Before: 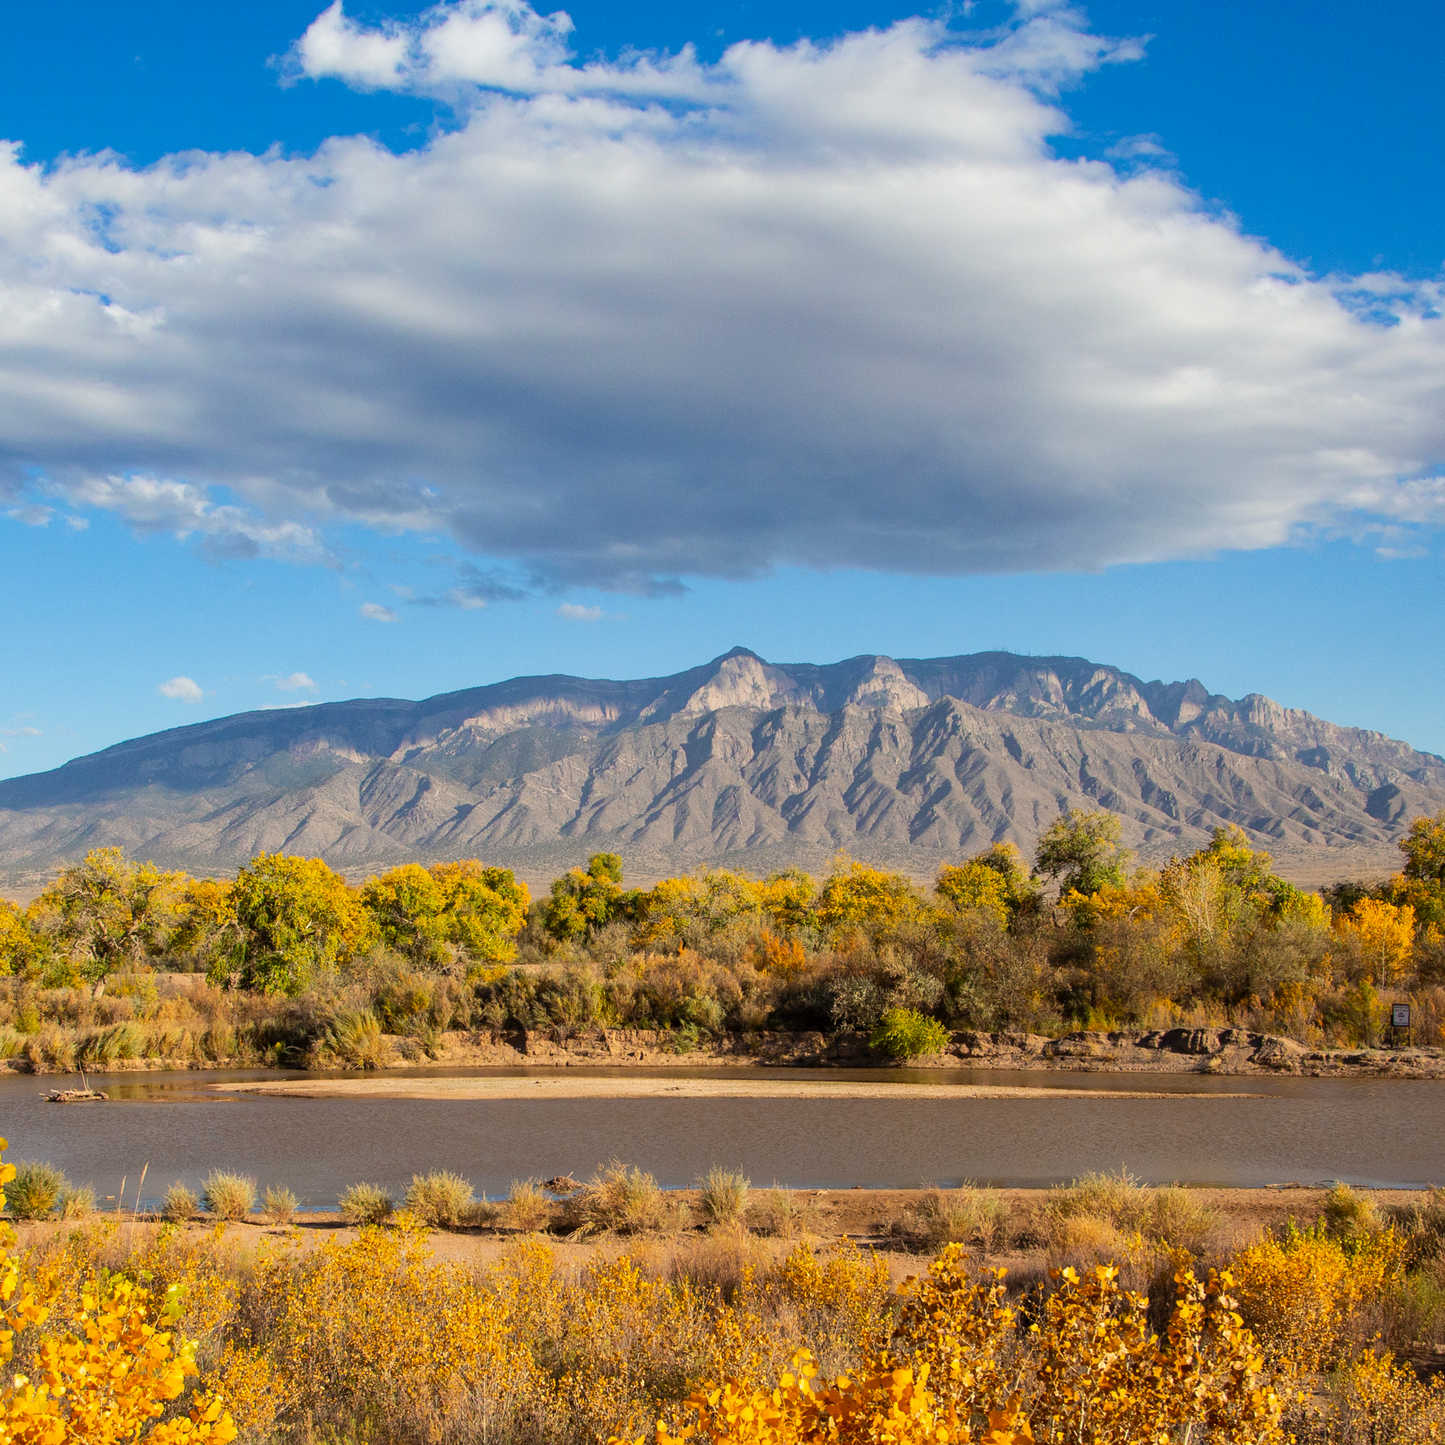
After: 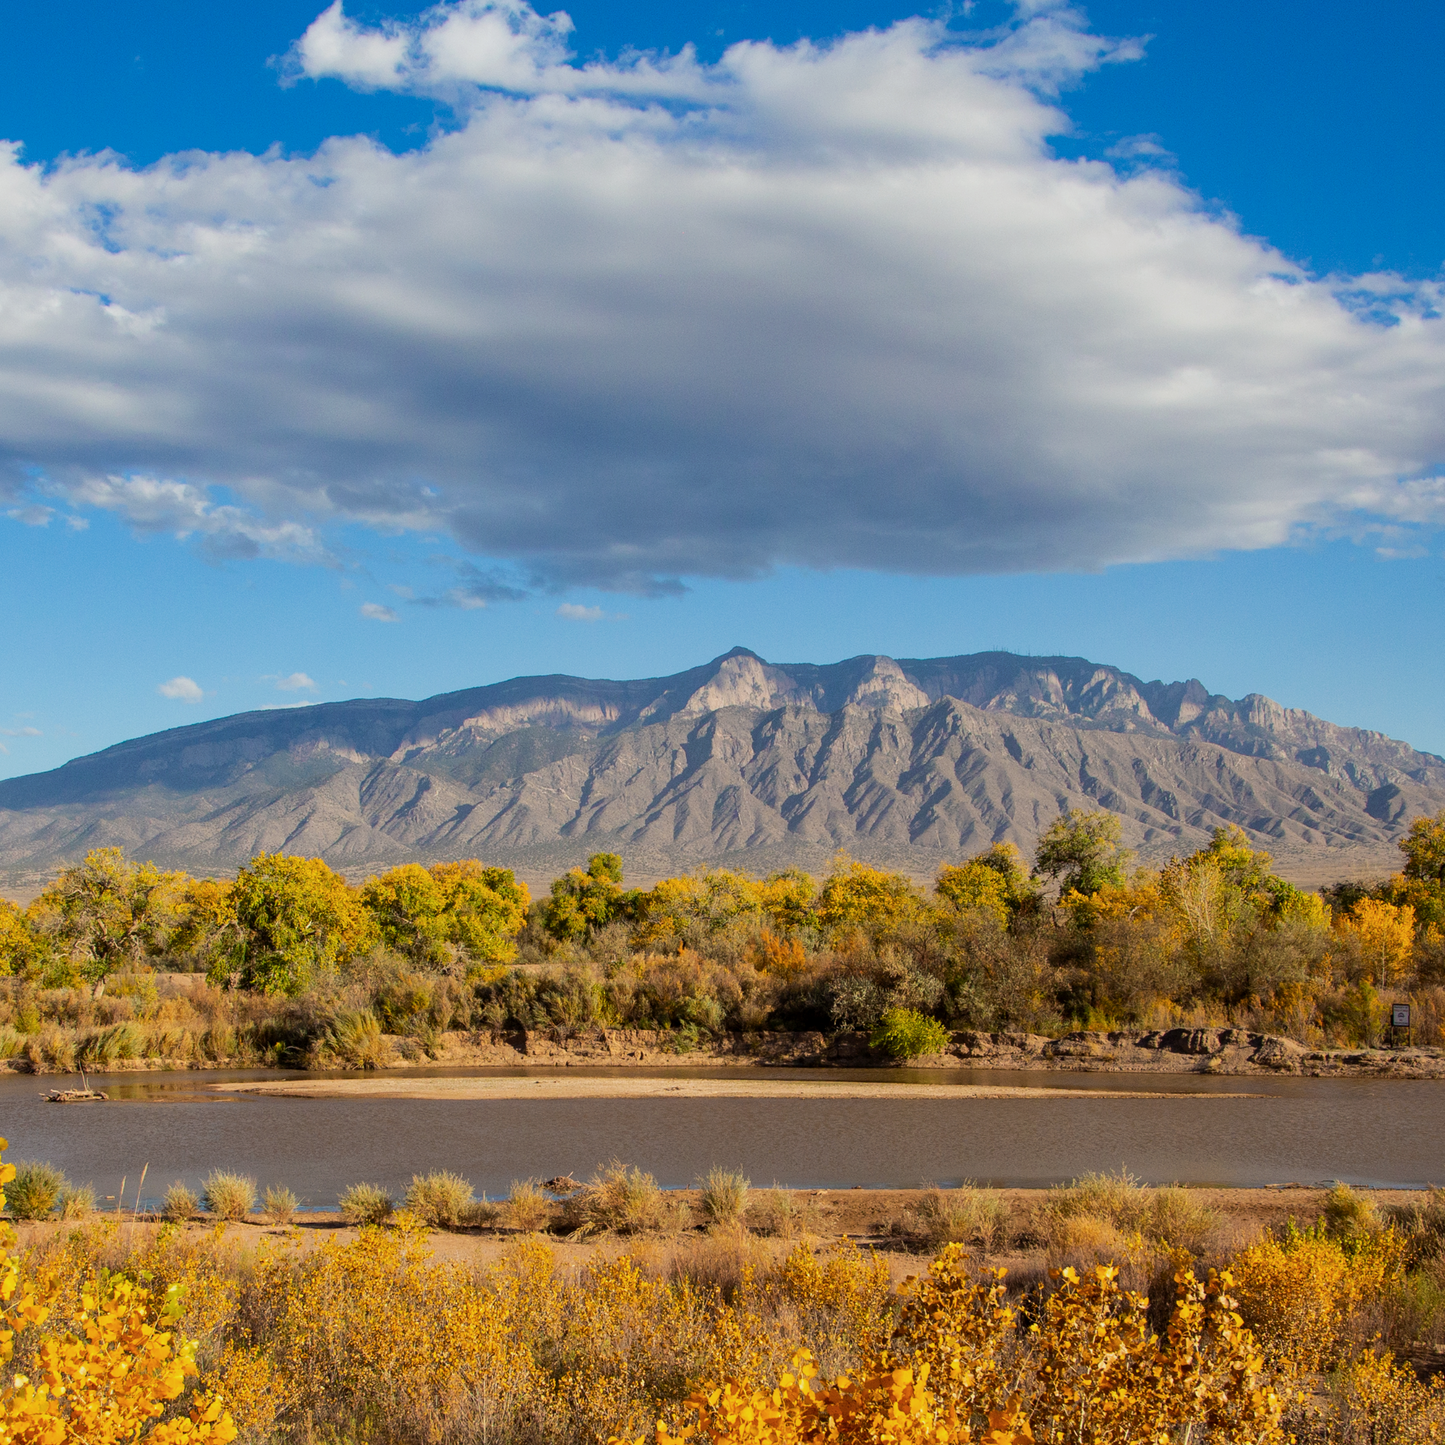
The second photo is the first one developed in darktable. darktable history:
color balance rgb: on, module defaults
exposure: black level correction 0.001, exposure -0.2 EV, compensate highlight preservation false
